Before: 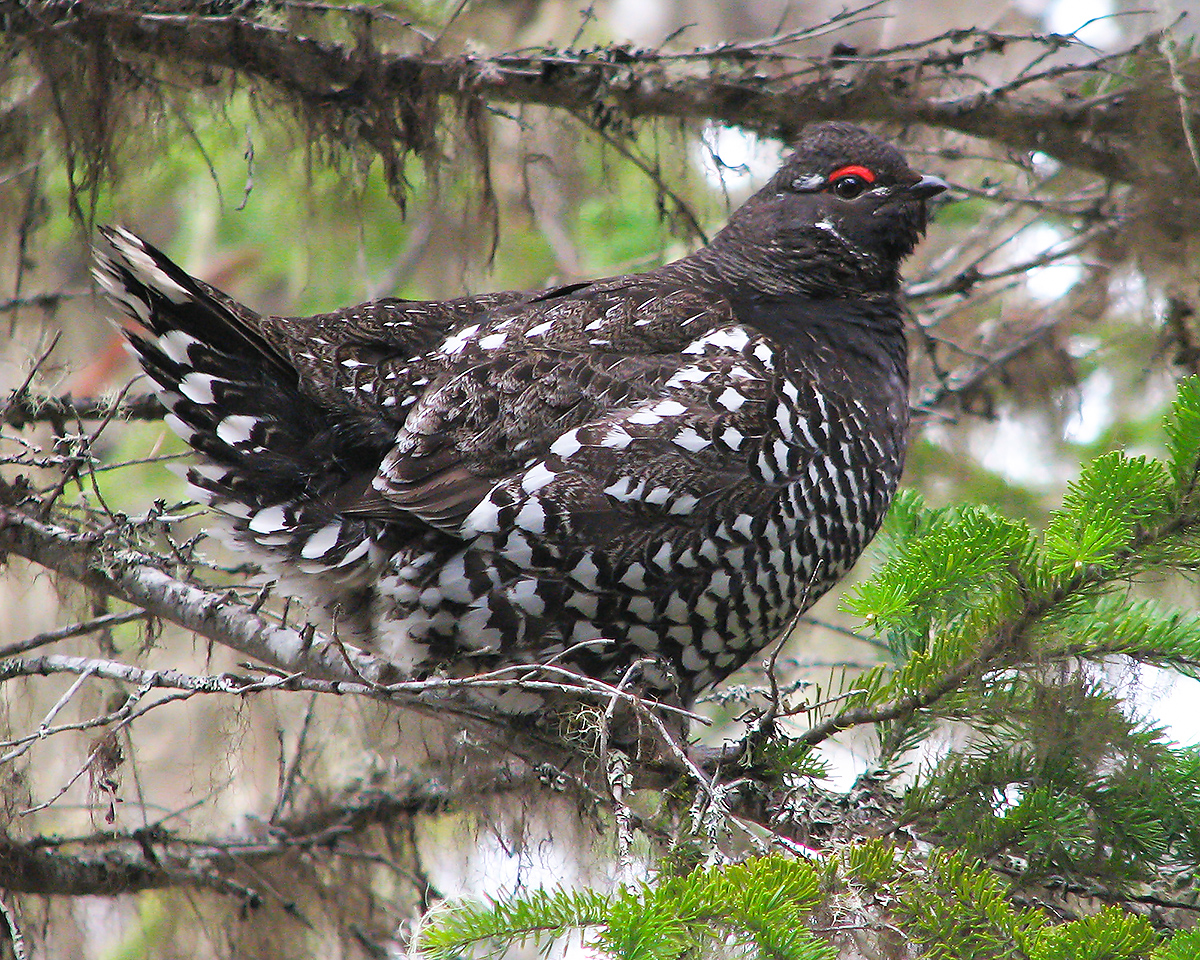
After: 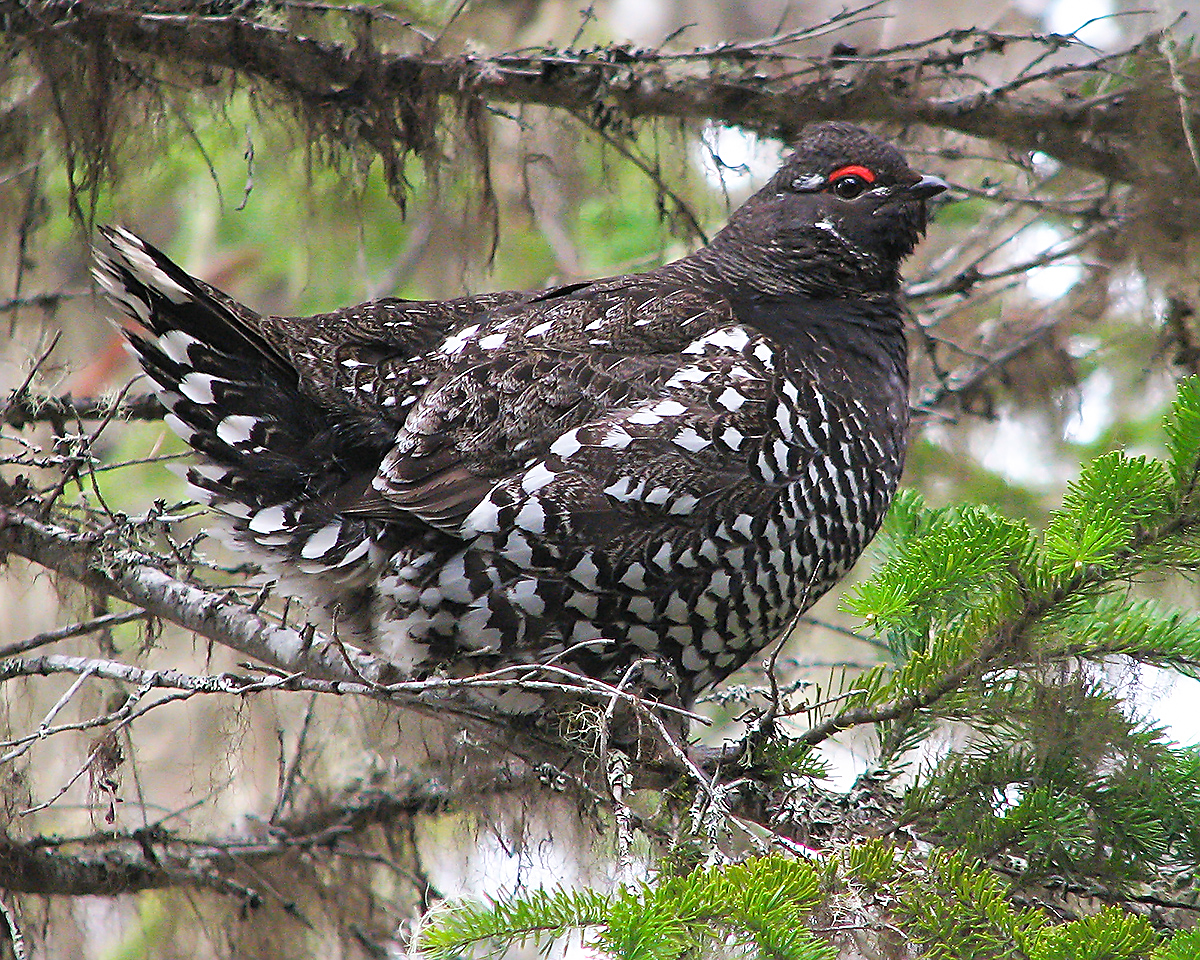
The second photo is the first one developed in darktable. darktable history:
sharpen: amount 0.49
